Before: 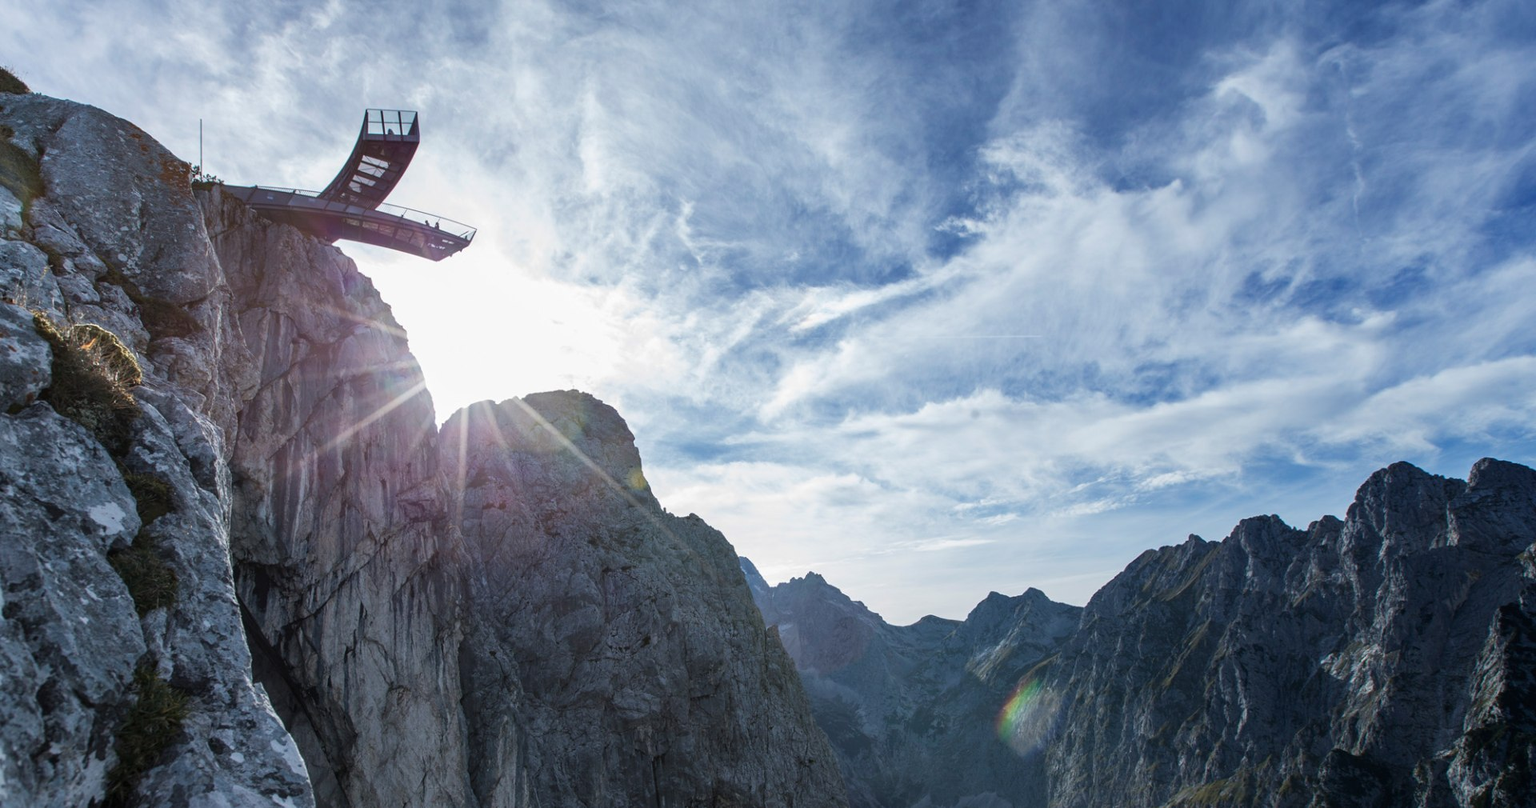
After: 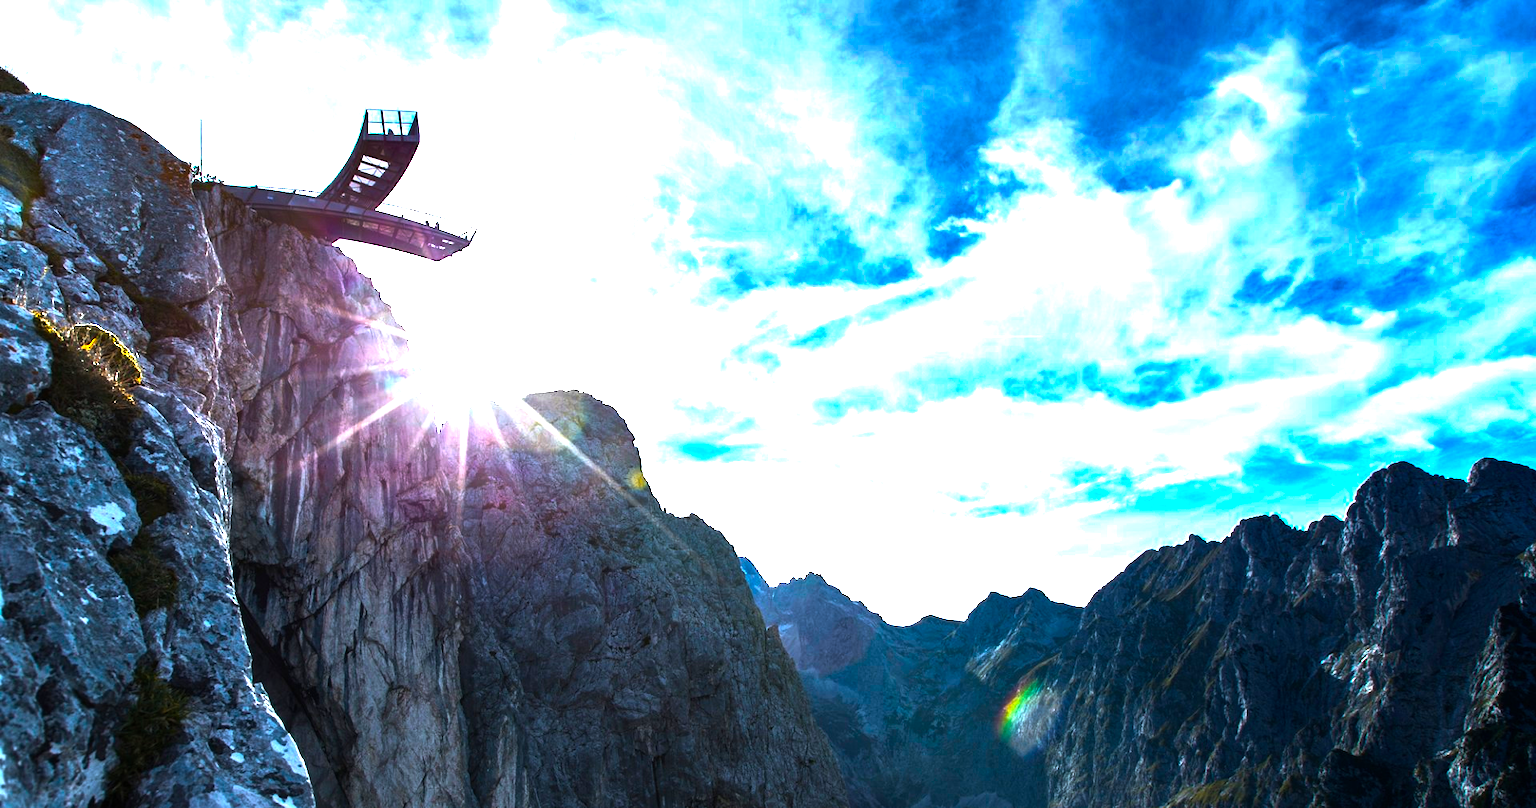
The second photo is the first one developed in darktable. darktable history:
color balance rgb: linear chroma grading › shadows -30%, linear chroma grading › global chroma 35%, perceptual saturation grading › global saturation 75%, perceptual saturation grading › shadows -30%, perceptual brilliance grading › highlights 75%, perceptual brilliance grading › shadows -30%, global vibrance 35%
